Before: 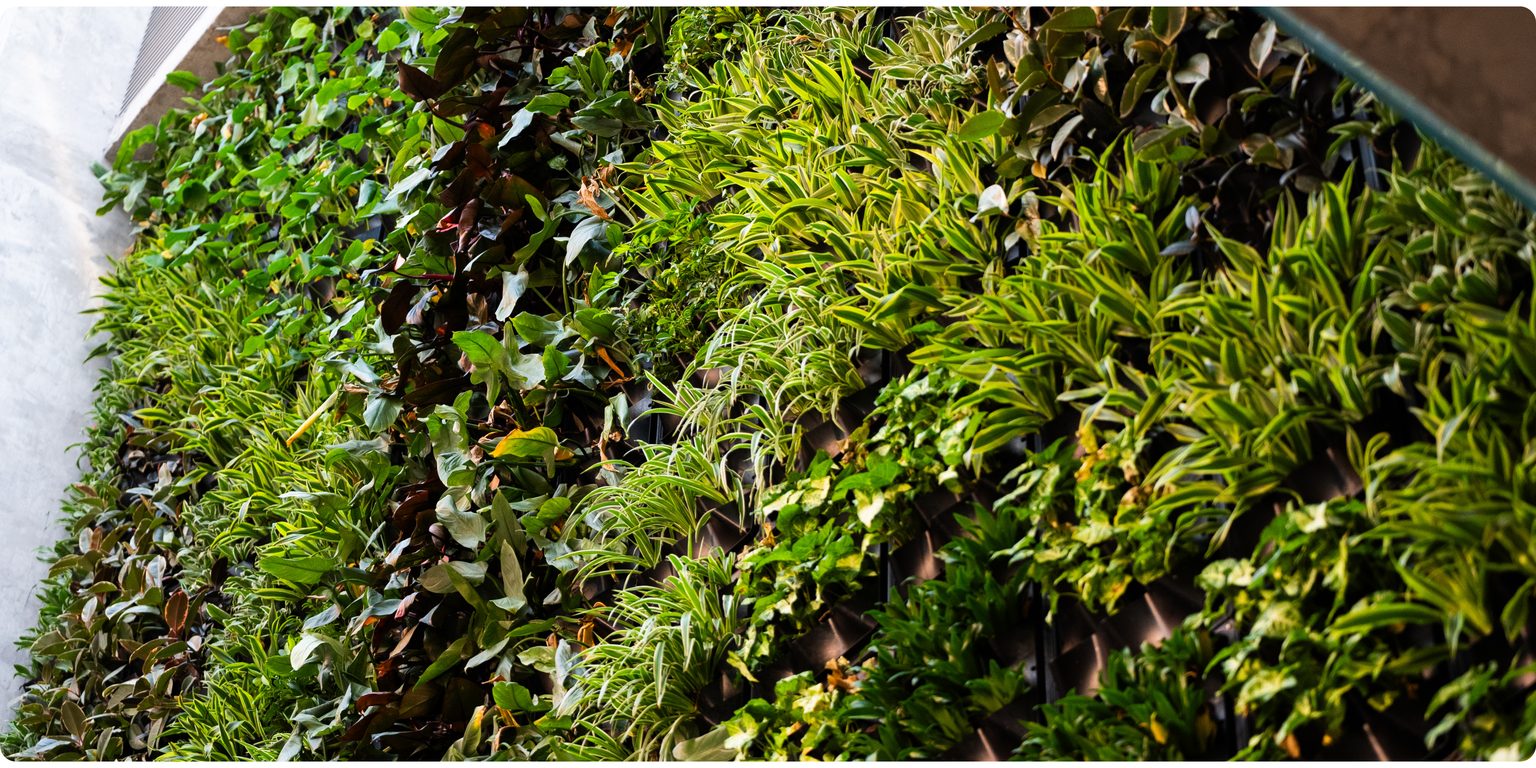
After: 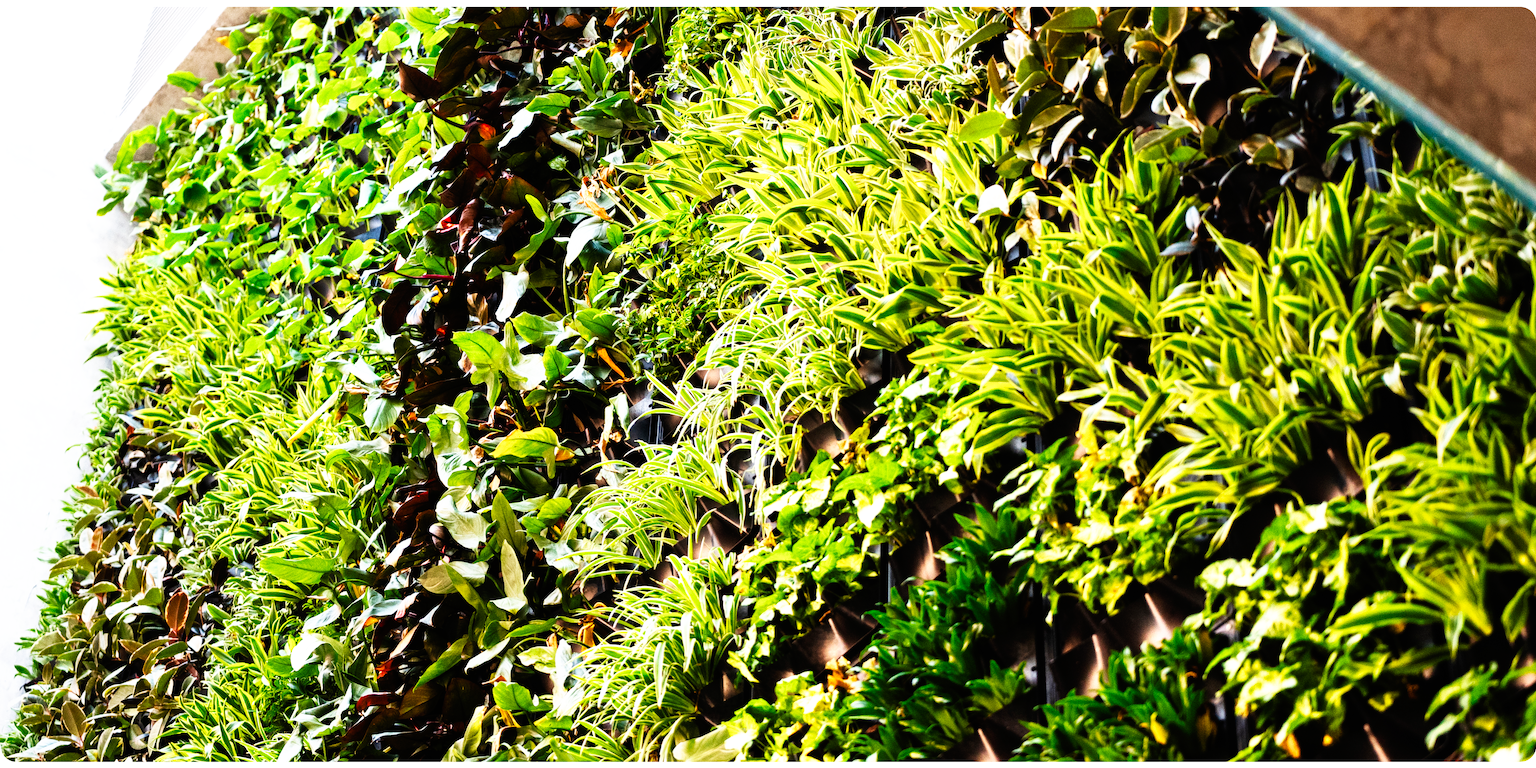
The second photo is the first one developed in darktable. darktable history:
exposure: exposure 0.426 EV, compensate highlight preservation false
base curve: curves: ch0 [(0, 0) (0.007, 0.004) (0.027, 0.03) (0.046, 0.07) (0.207, 0.54) (0.442, 0.872) (0.673, 0.972) (1, 1)], preserve colors none
